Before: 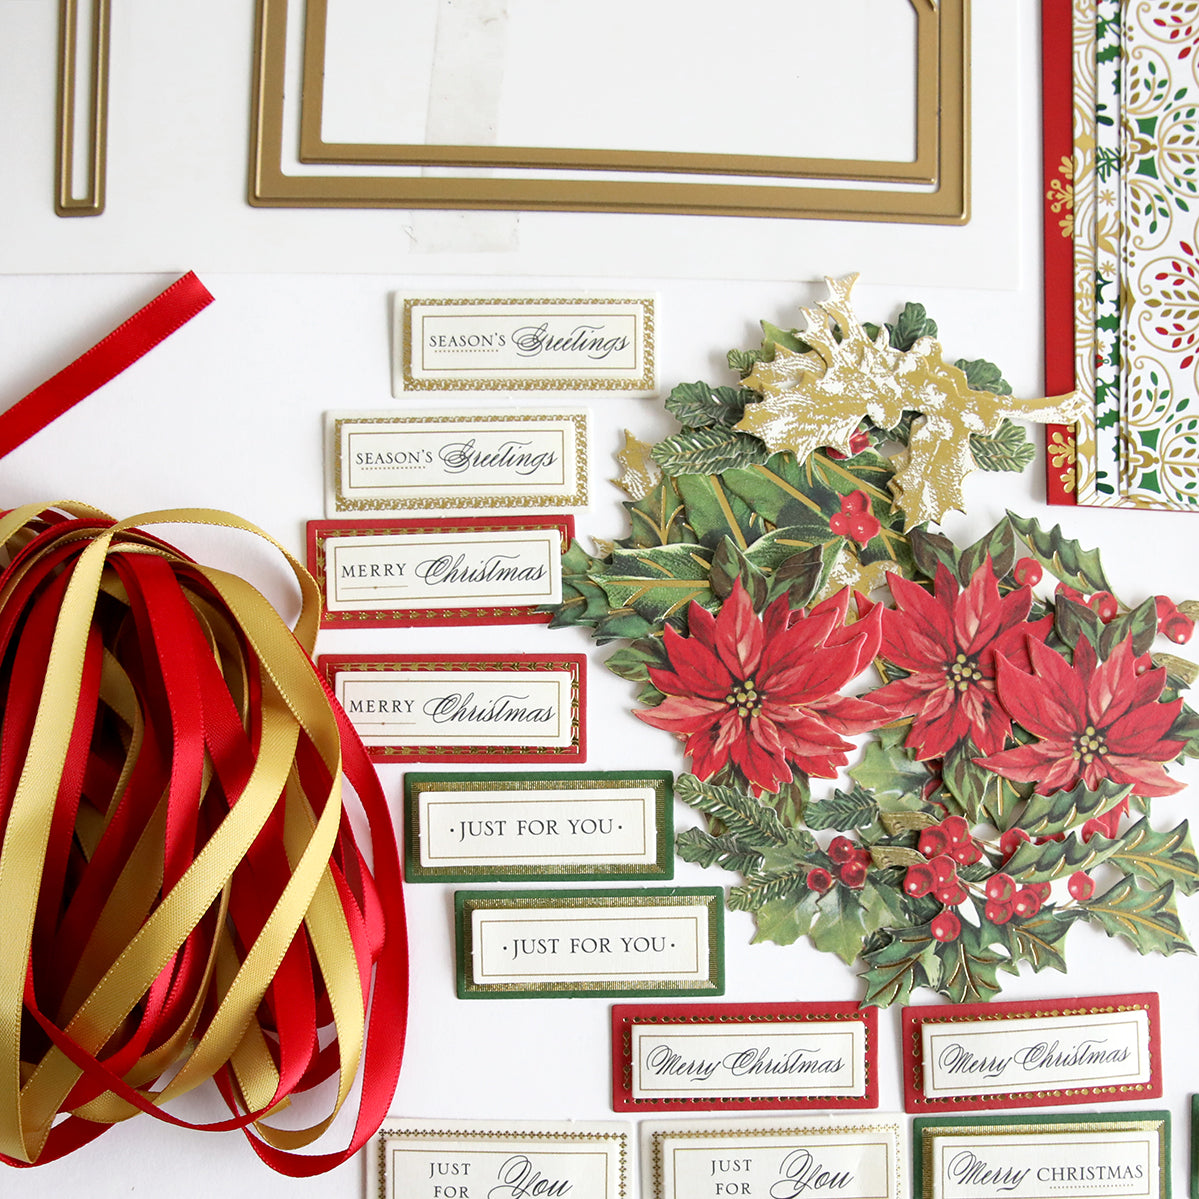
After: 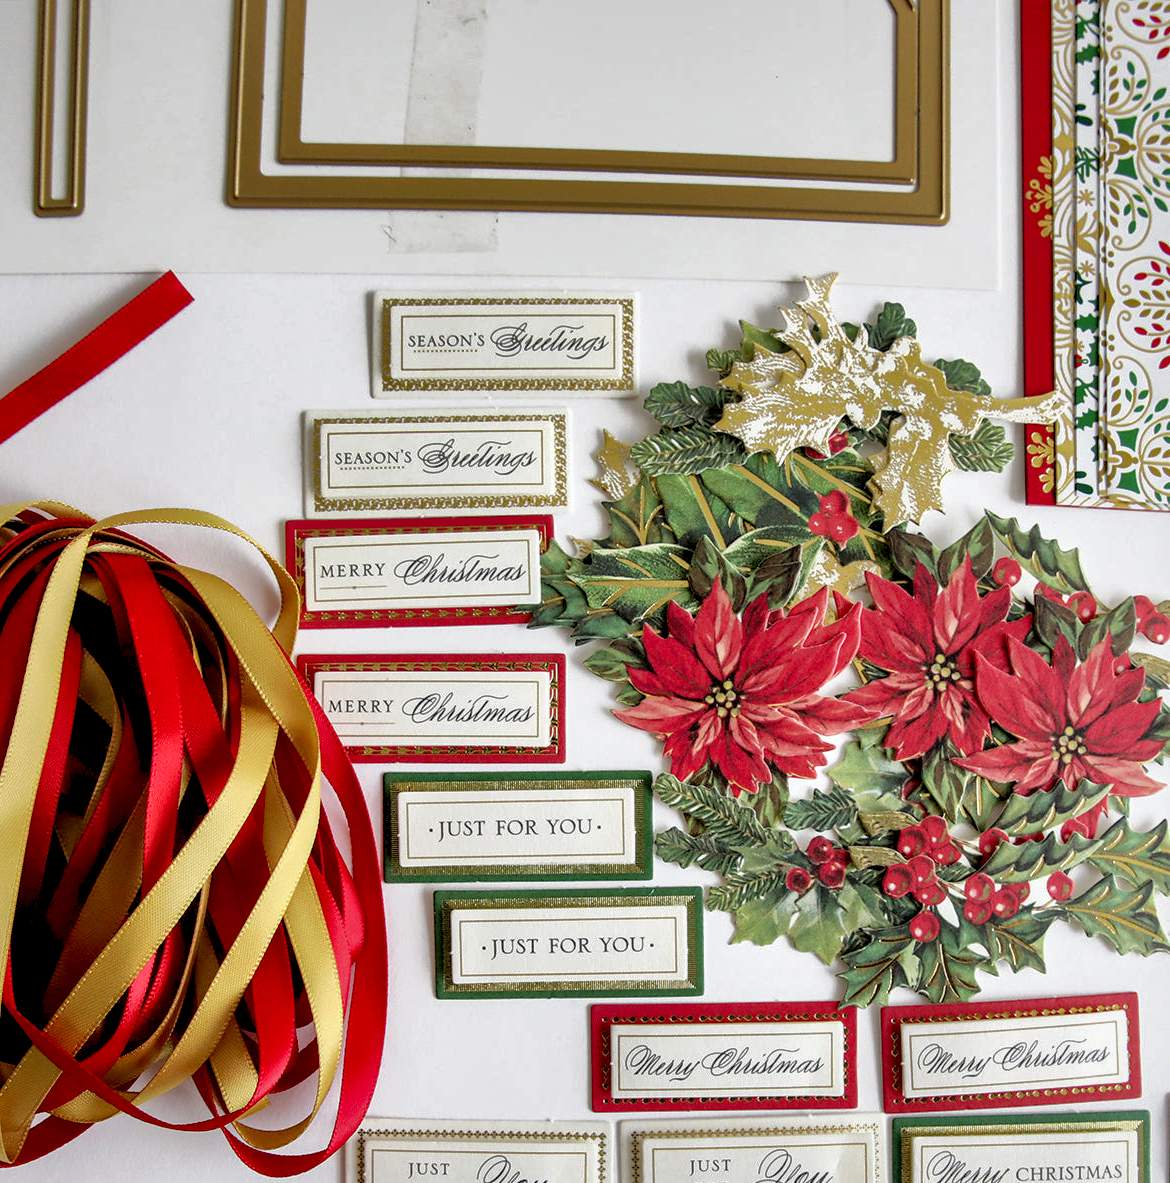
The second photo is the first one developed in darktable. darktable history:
local contrast: highlights 80%, shadows 57%, detail 175%, midtone range 0.602
crop and rotate: left 1.774%, right 0.633%, bottom 1.28%
rgb levels: preserve colors sum RGB, levels [[0.038, 0.433, 0.934], [0, 0.5, 1], [0, 0.5, 1]]
shadows and highlights: shadows 40, highlights -60
